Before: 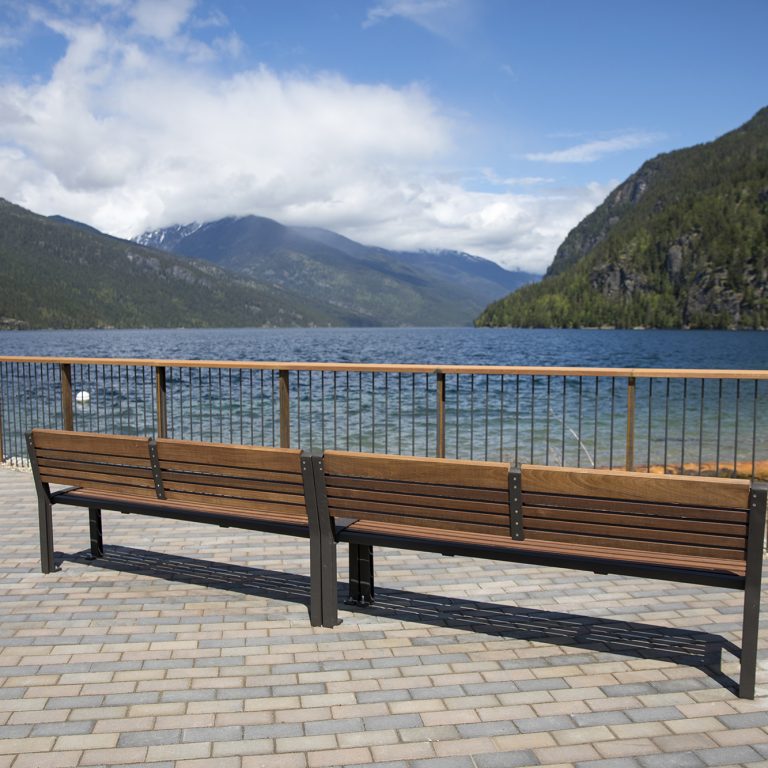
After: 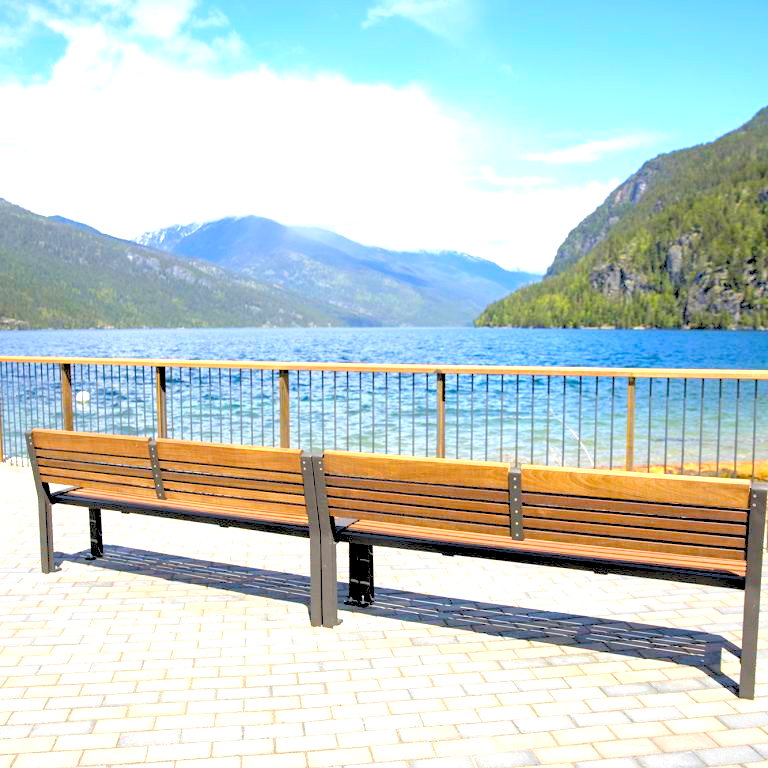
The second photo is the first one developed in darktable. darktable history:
color balance rgb: perceptual saturation grading › global saturation 20%, perceptual saturation grading › highlights -25%, perceptual saturation grading › shadows 25%, global vibrance 50%
rgb levels: levels [[0.027, 0.429, 0.996], [0, 0.5, 1], [0, 0.5, 1]]
exposure: black level correction 0, exposure 1.45 EV, compensate exposure bias true, compensate highlight preservation false
contrast brightness saturation: saturation -0.04
